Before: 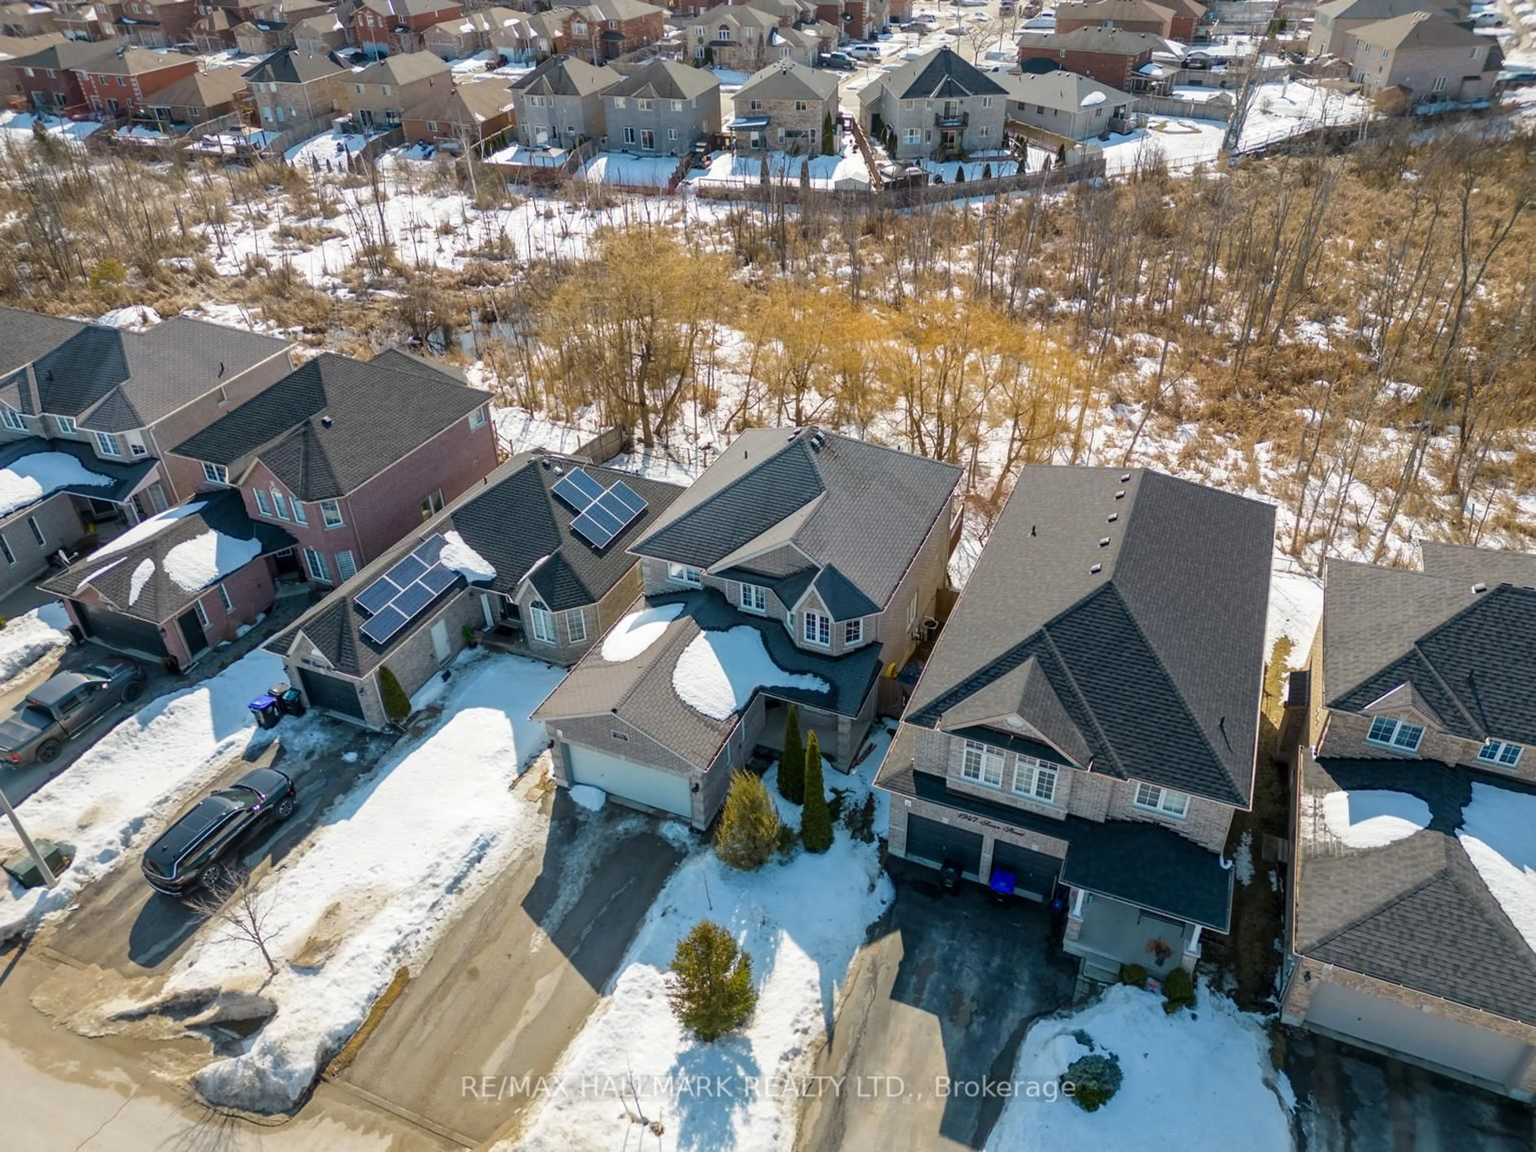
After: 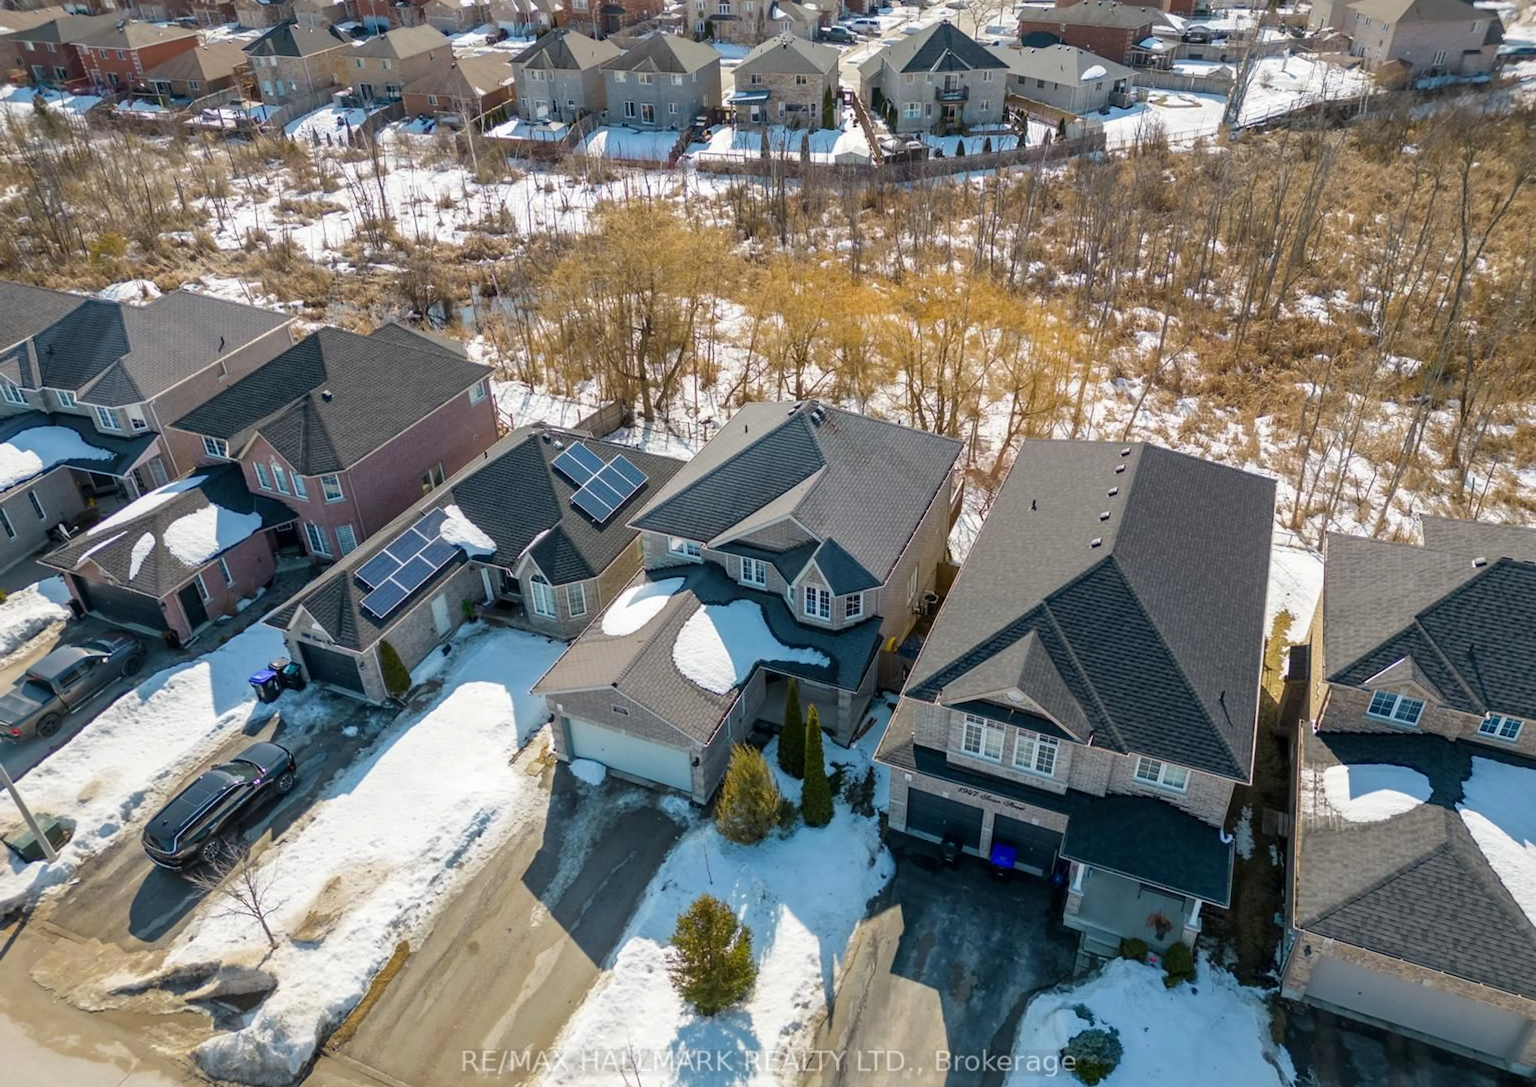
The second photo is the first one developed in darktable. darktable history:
exposure: compensate highlight preservation false
crop and rotate: top 2.323%, bottom 3.282%
